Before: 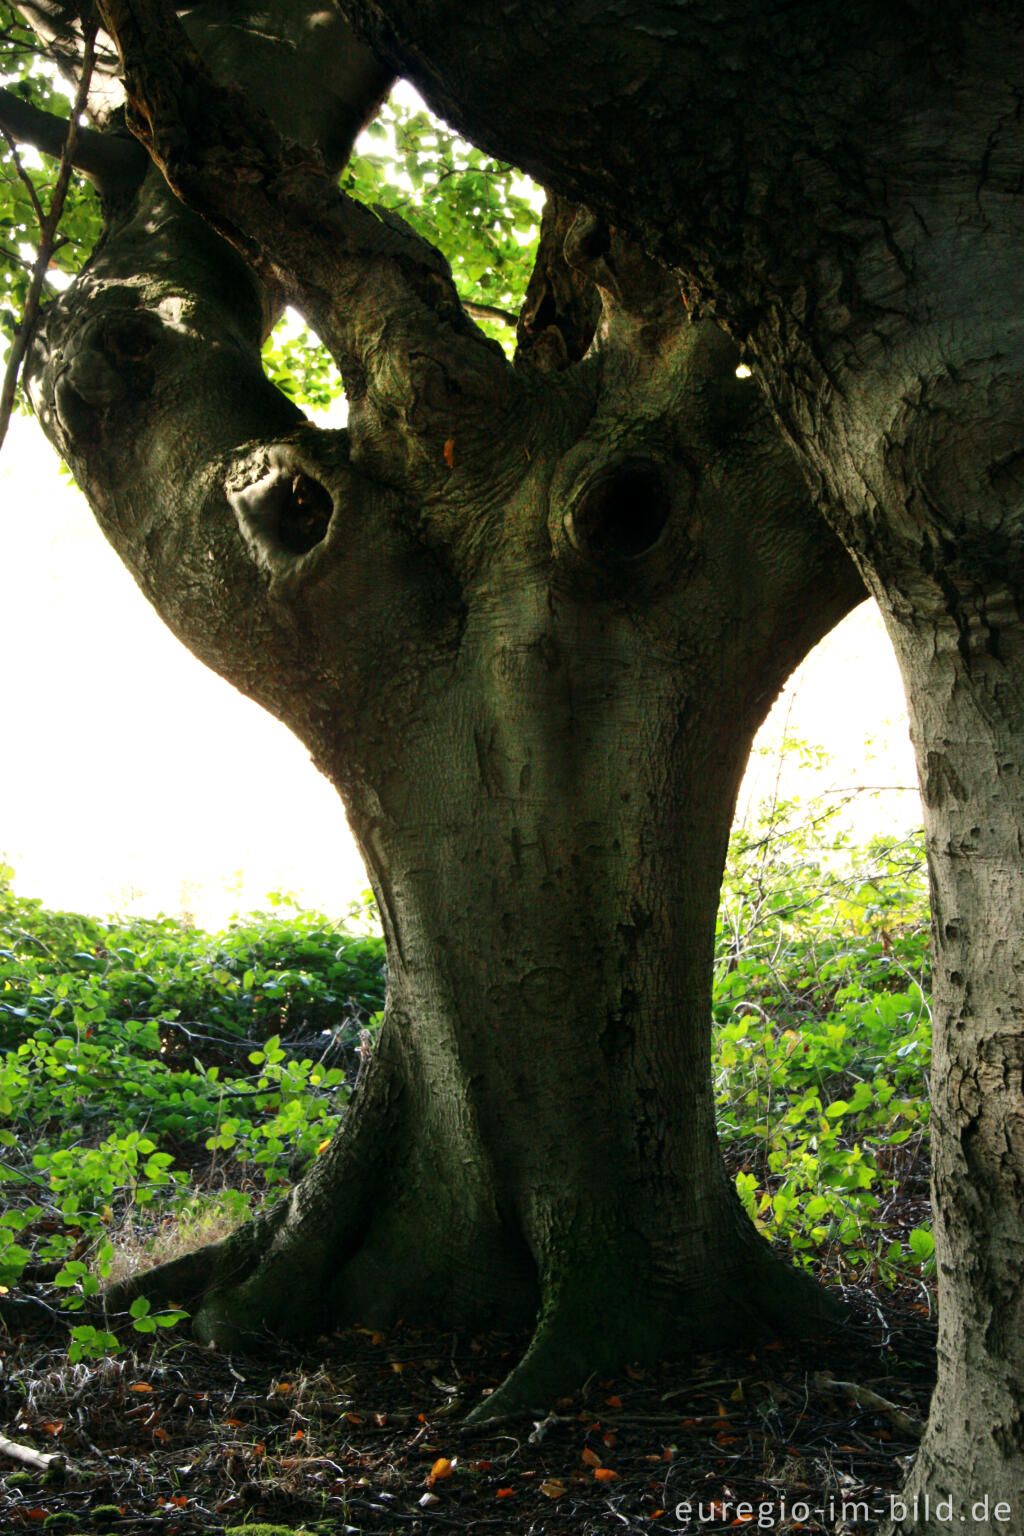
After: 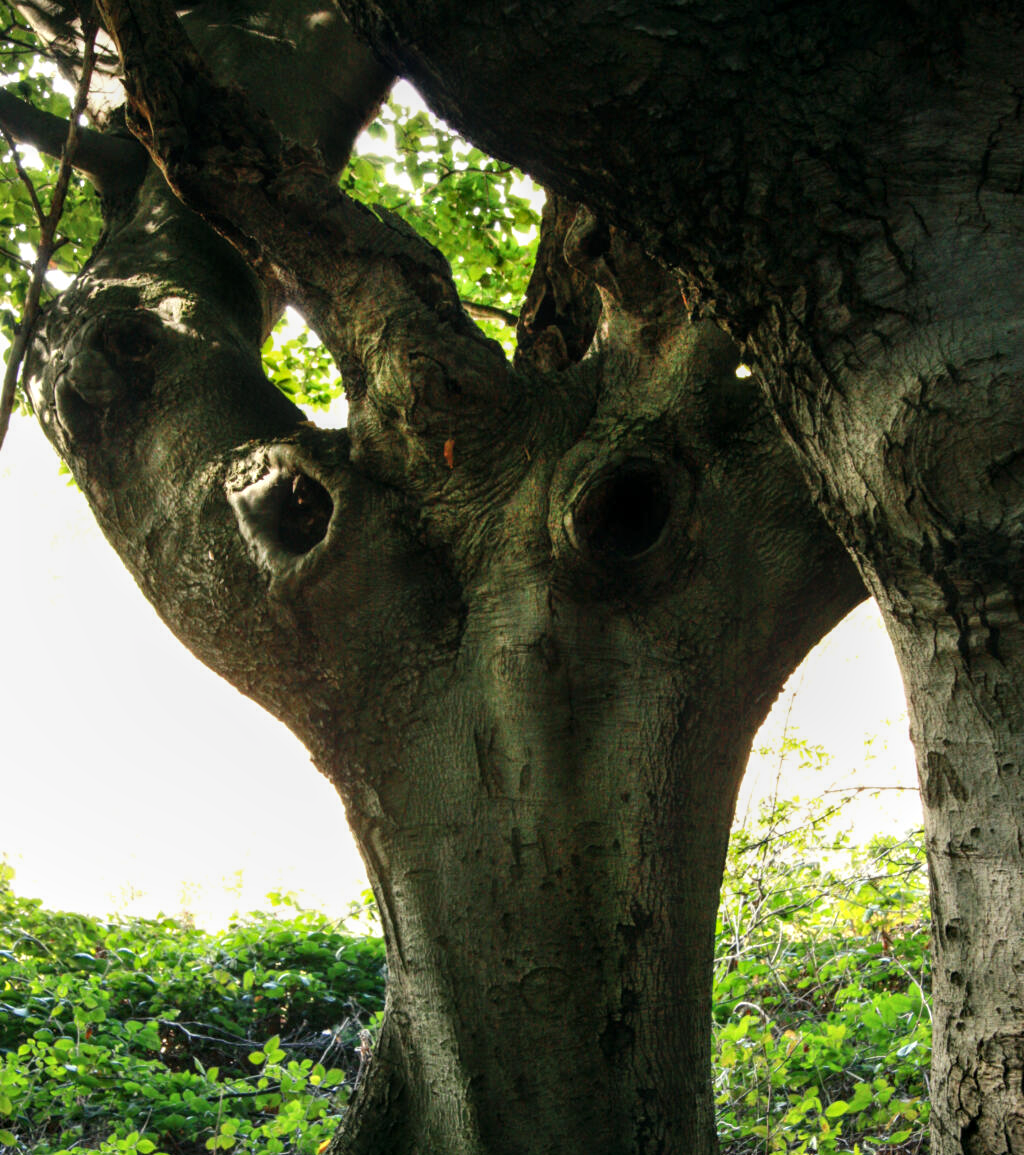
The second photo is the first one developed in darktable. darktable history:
crop: bottom 24.787%
local contrast: on, module defaults
